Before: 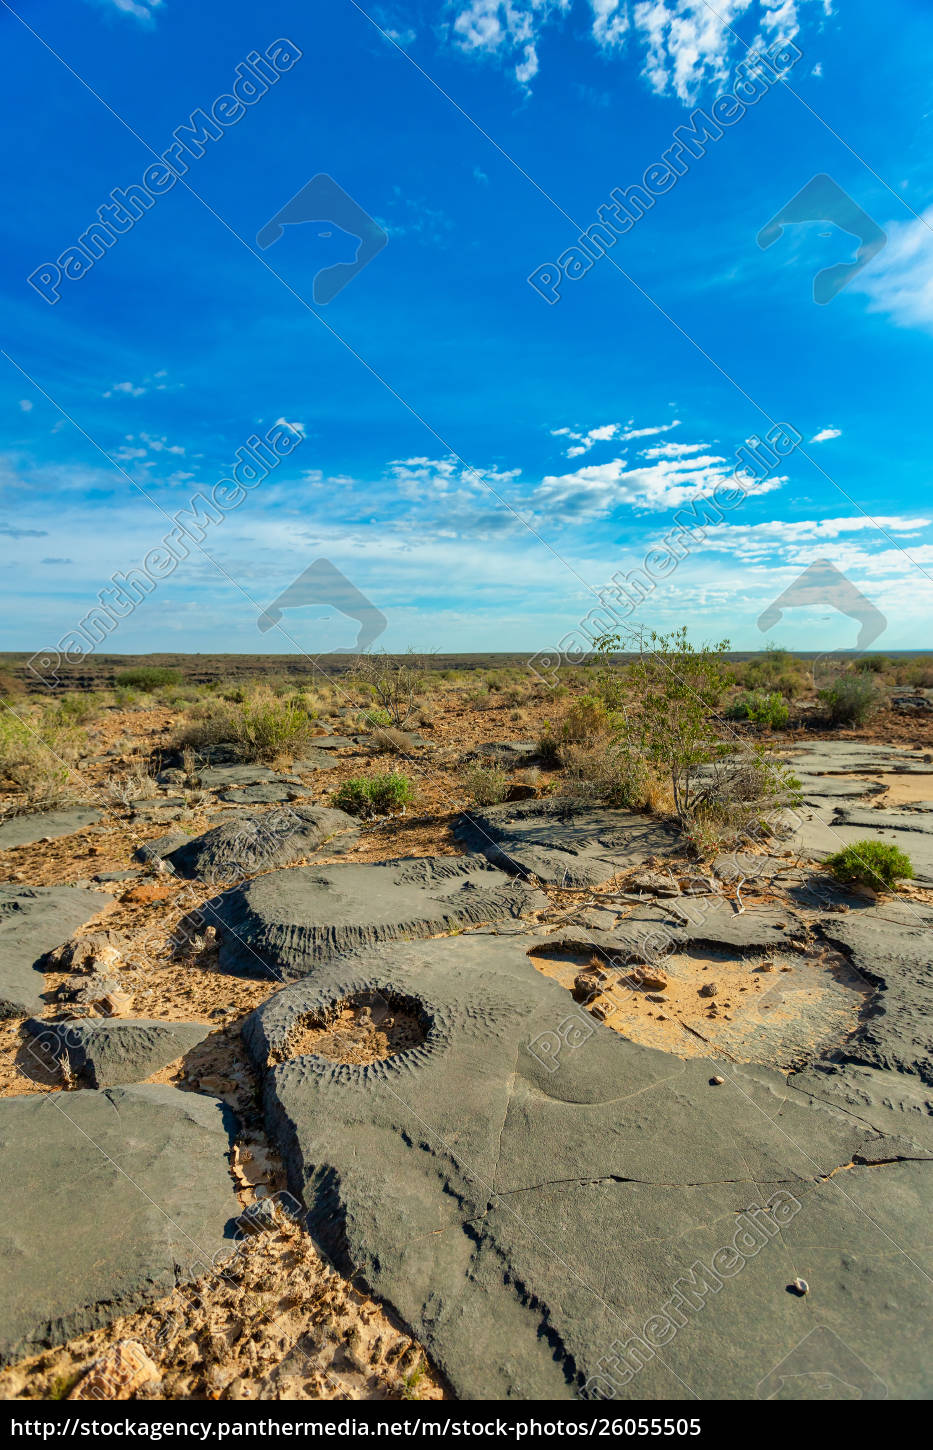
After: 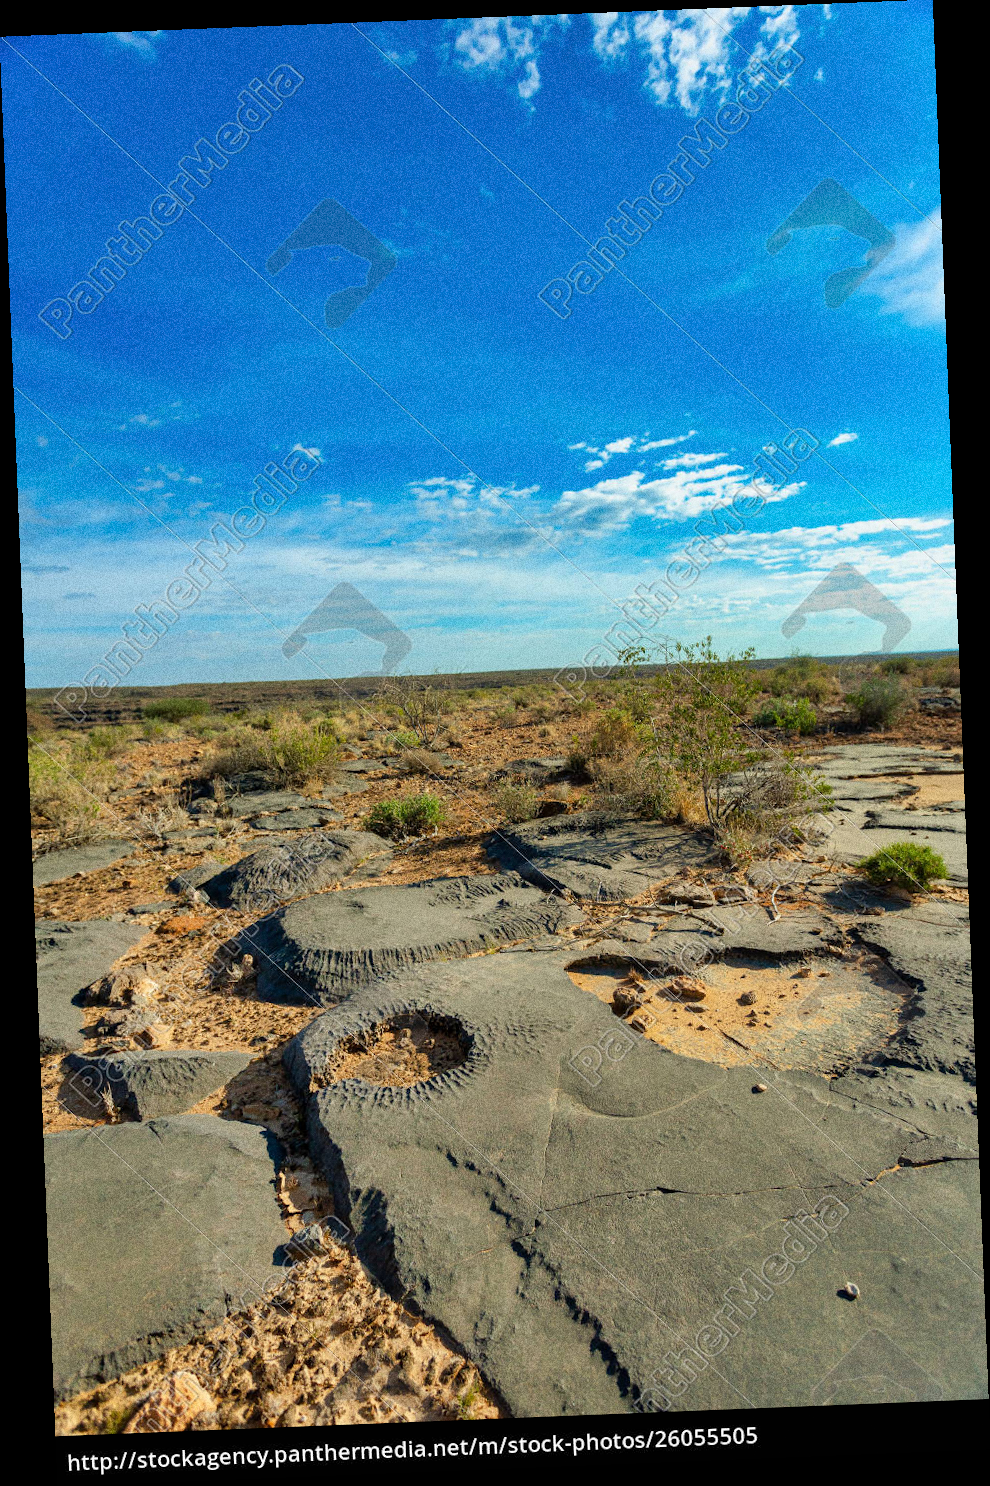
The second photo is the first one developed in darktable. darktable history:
grain: coarseness 0.09 ISO, strength 40%
rotate and perspective: rotation -2.29°, automatic cropping off
